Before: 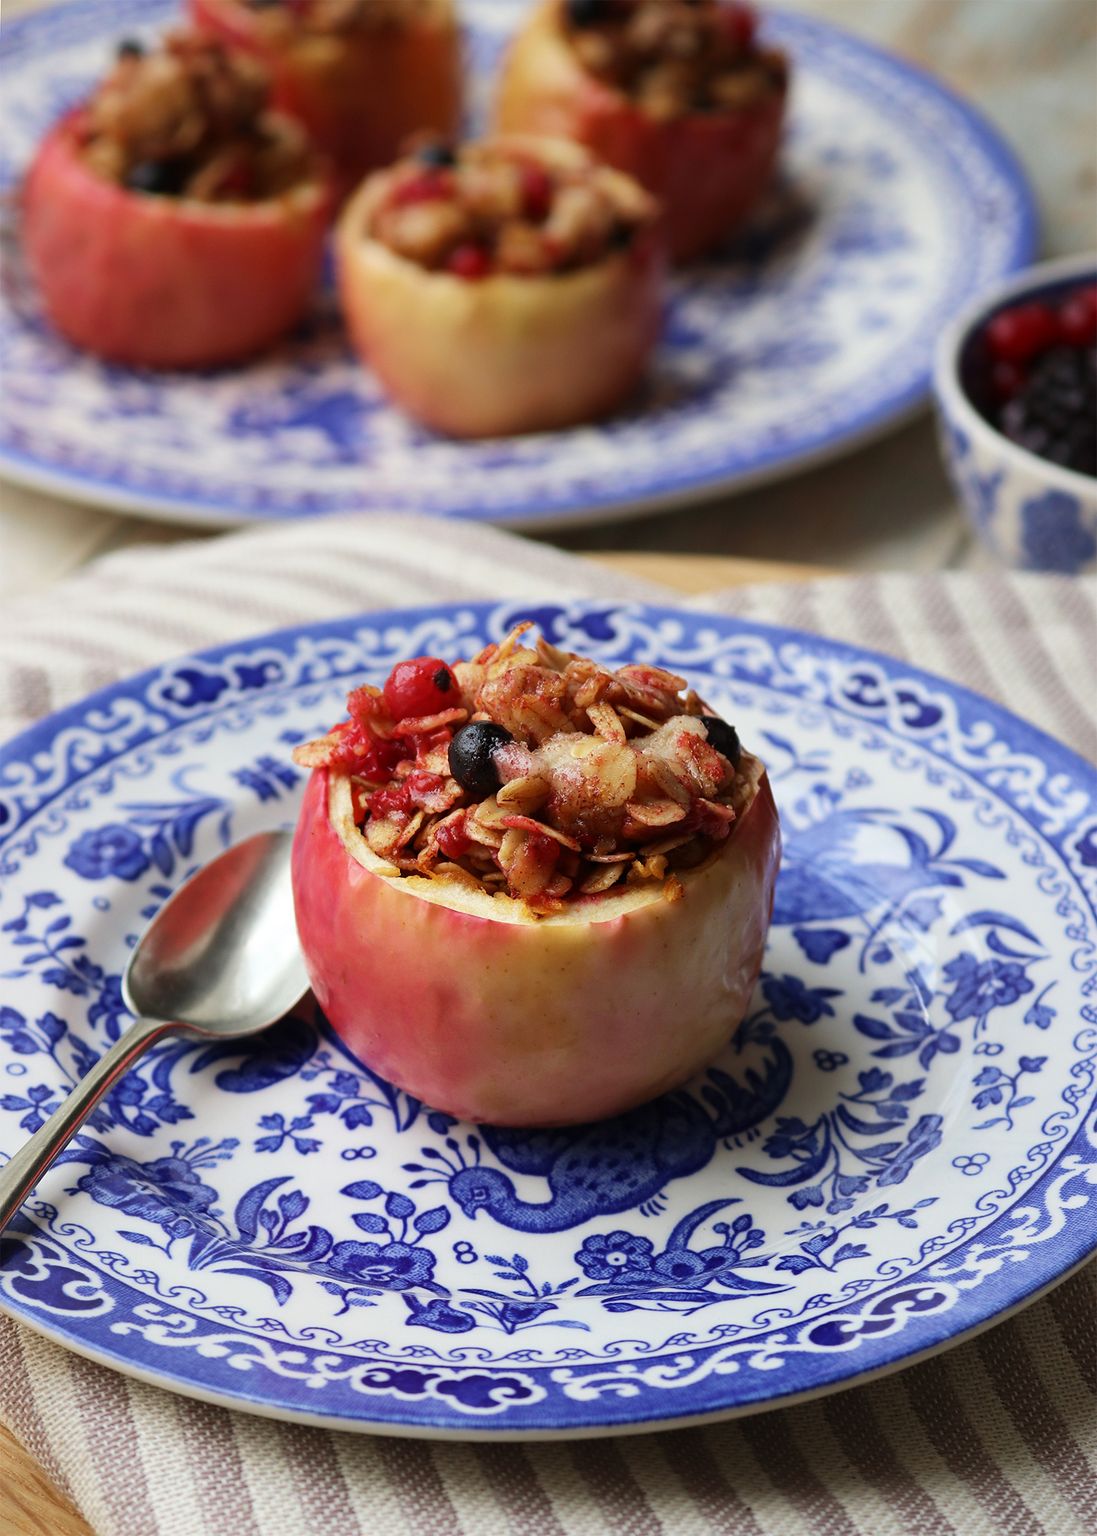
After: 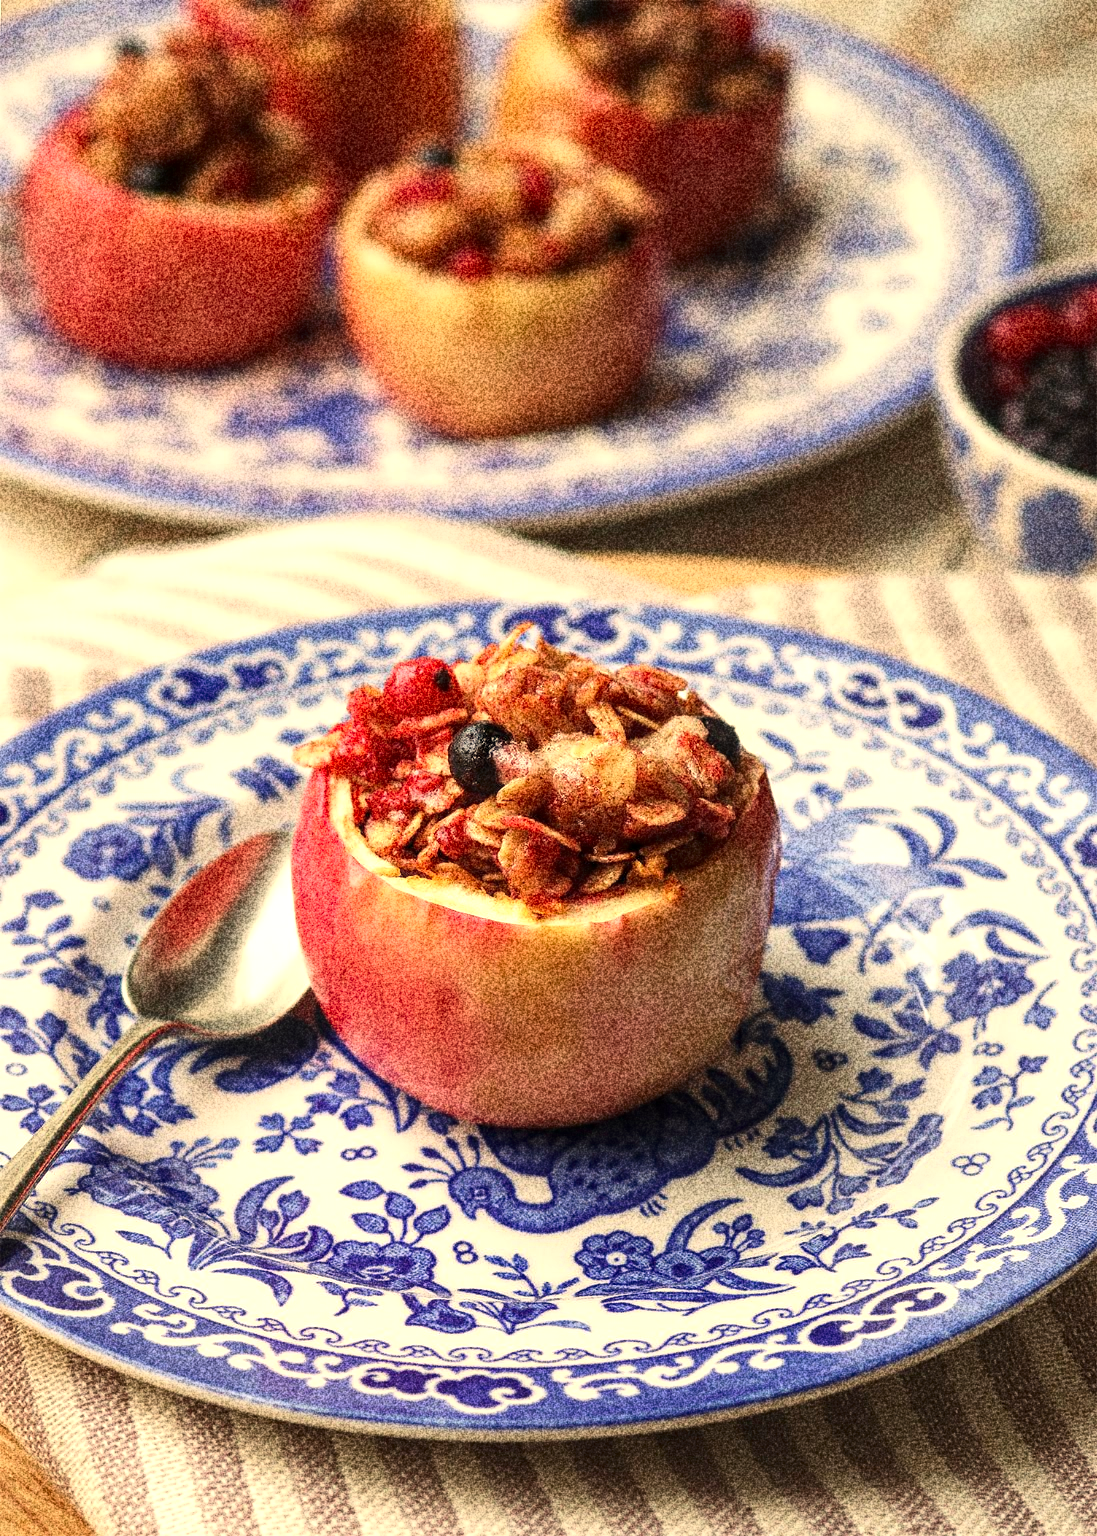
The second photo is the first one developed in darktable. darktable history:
exposure: black level correction 0, exposure 0.5 EV, compensate highlight preservation false
local contrast: on, module defaults
grain: coarseness 30.02 ISO, strength 100%
white balance: red 1.123, blue 0.83
